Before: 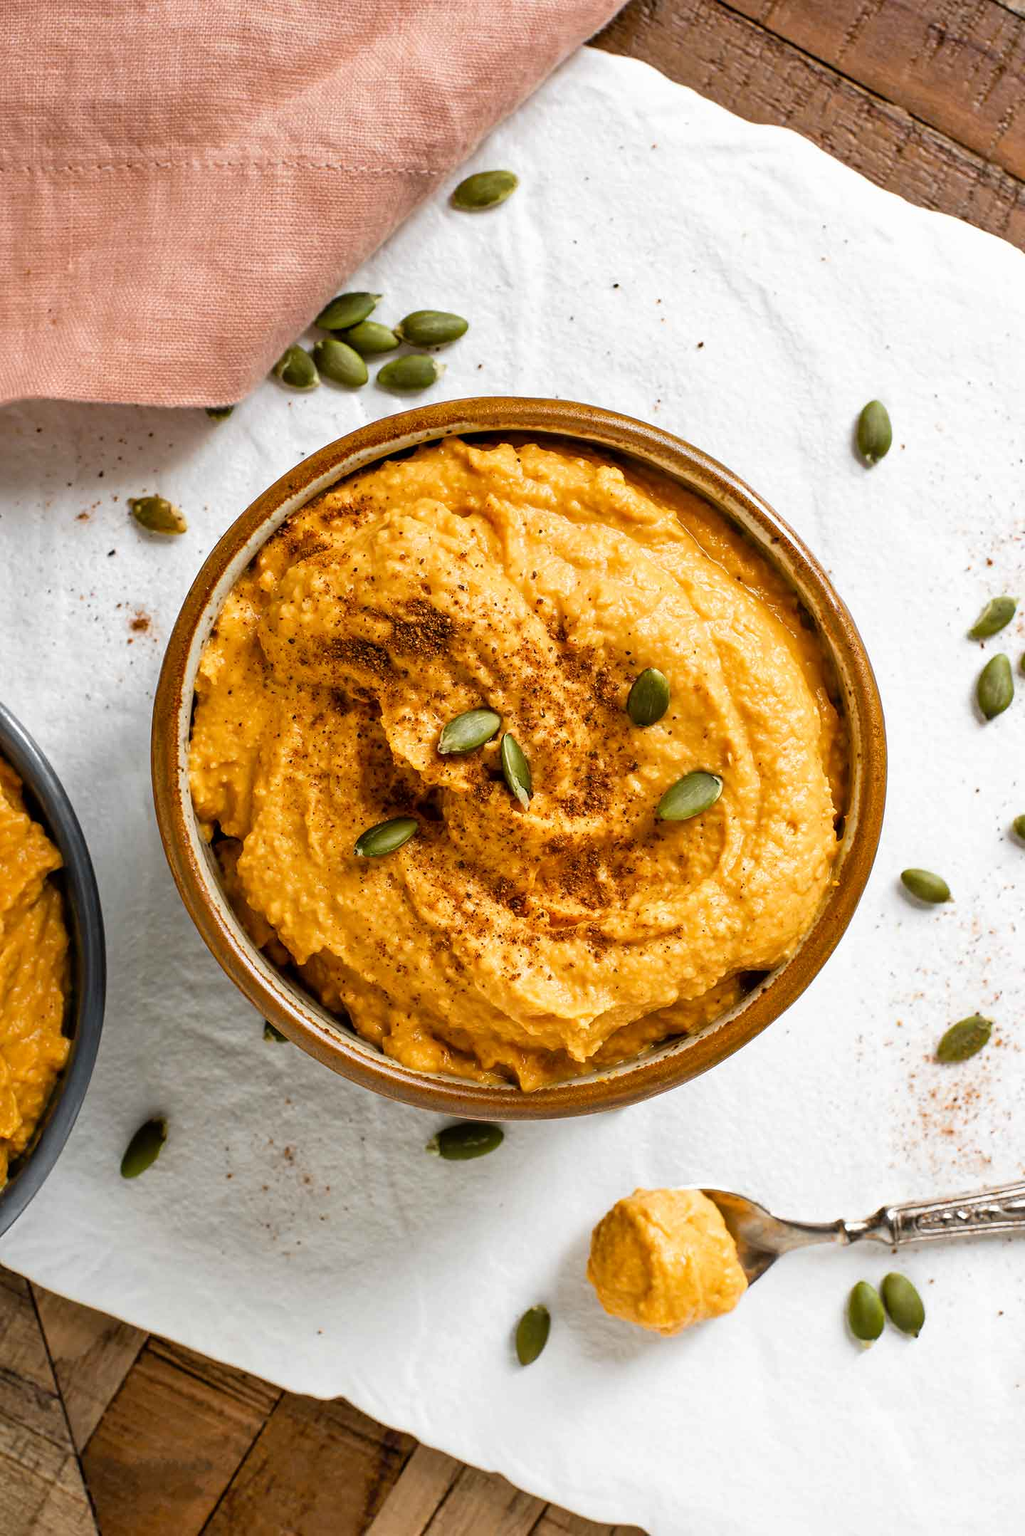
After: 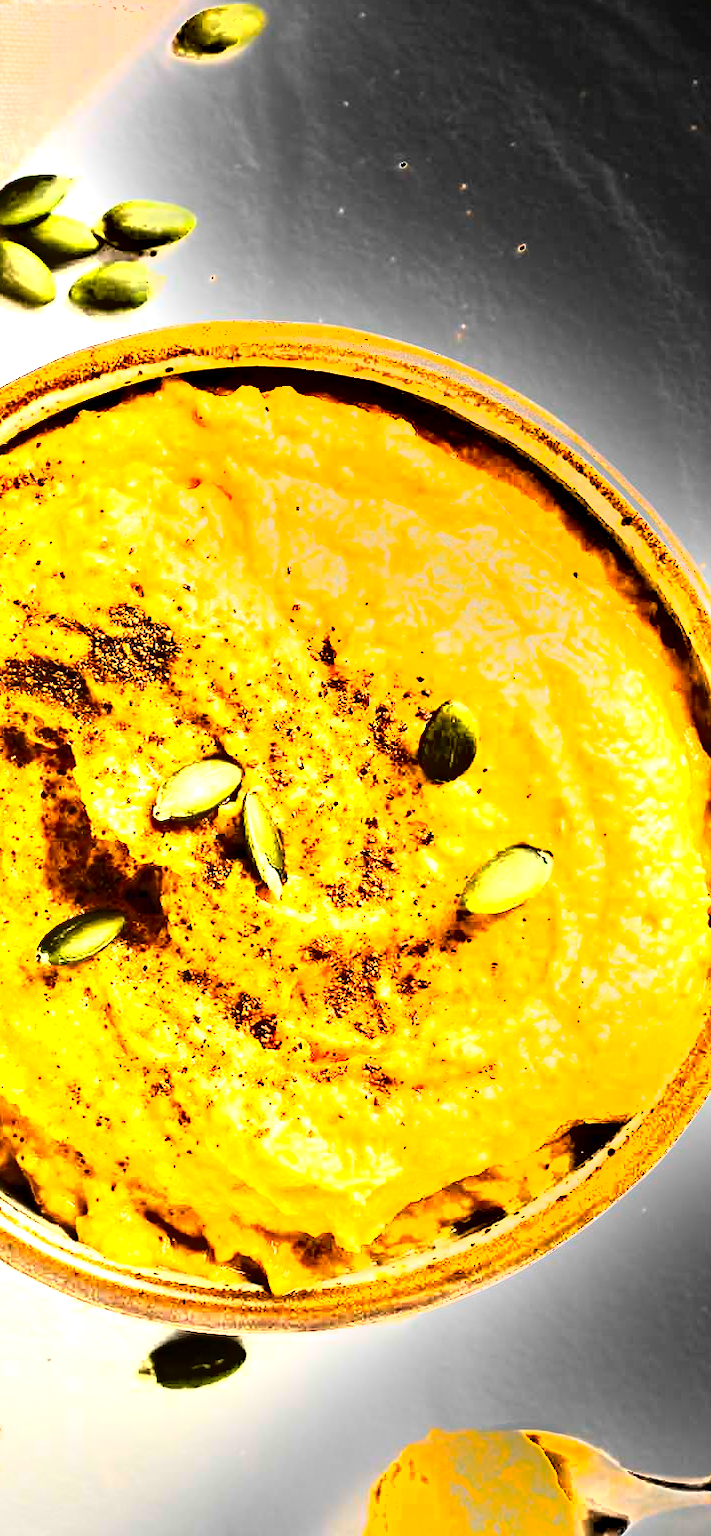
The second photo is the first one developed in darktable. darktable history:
crop: left 32.075%, top 10.976%, right 18.355%, bottom 17.596%
levels: levels [0.012, 0.367, 0.697]
exposure: black level correction 0, exposure 1.5 EV, compensate highlight preservation false
shadows and highlights: shadows -88.03, highlights -35.45, shadows color adjustment 99.15%, highlights color adjustment 0%, soften with gaussian
